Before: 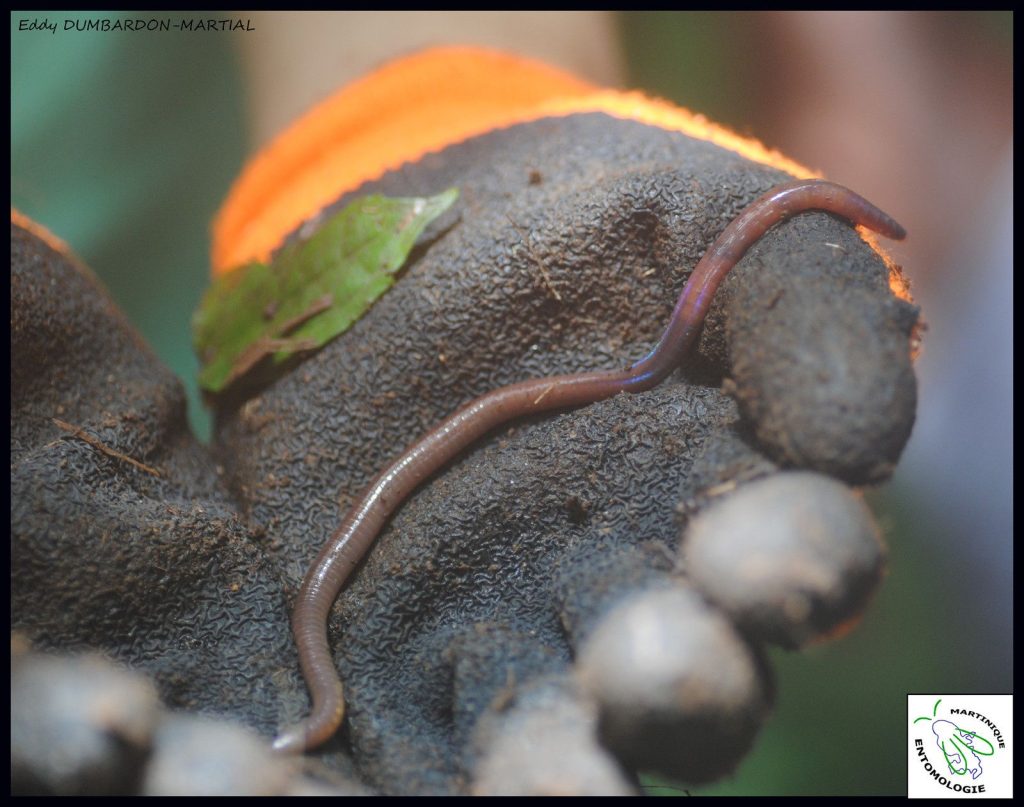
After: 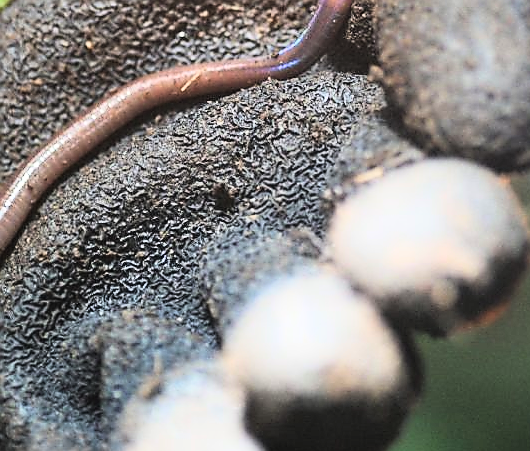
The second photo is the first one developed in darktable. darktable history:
sharpen: radius 1.4, amount 1.25, threshold 0.7
rgb curve: curves: ch0 [(0, 0) (0.21, 0.15) (0.24, 0.21) (0.5, 0.75) (0.75, 0.96) (0.89, 0.99) (1, 1)]; ch1 [(0, 0.02) (0.21, 0.13) (0.25, 0.2) (0.5, 0.67) (0.75, 0.9) (0.89, 0.97) (1, 1)]; ch2 [(0, 0.02) (0.21, 0.13) (0.25, 0.2) (0.5, 0.67) (0.75, 0.9) (0.89, 0.97) (1, 1)], compensate middle gray true
crop: left 34.479%, top 38.822%, right 13.718%, bottom 5.172%
